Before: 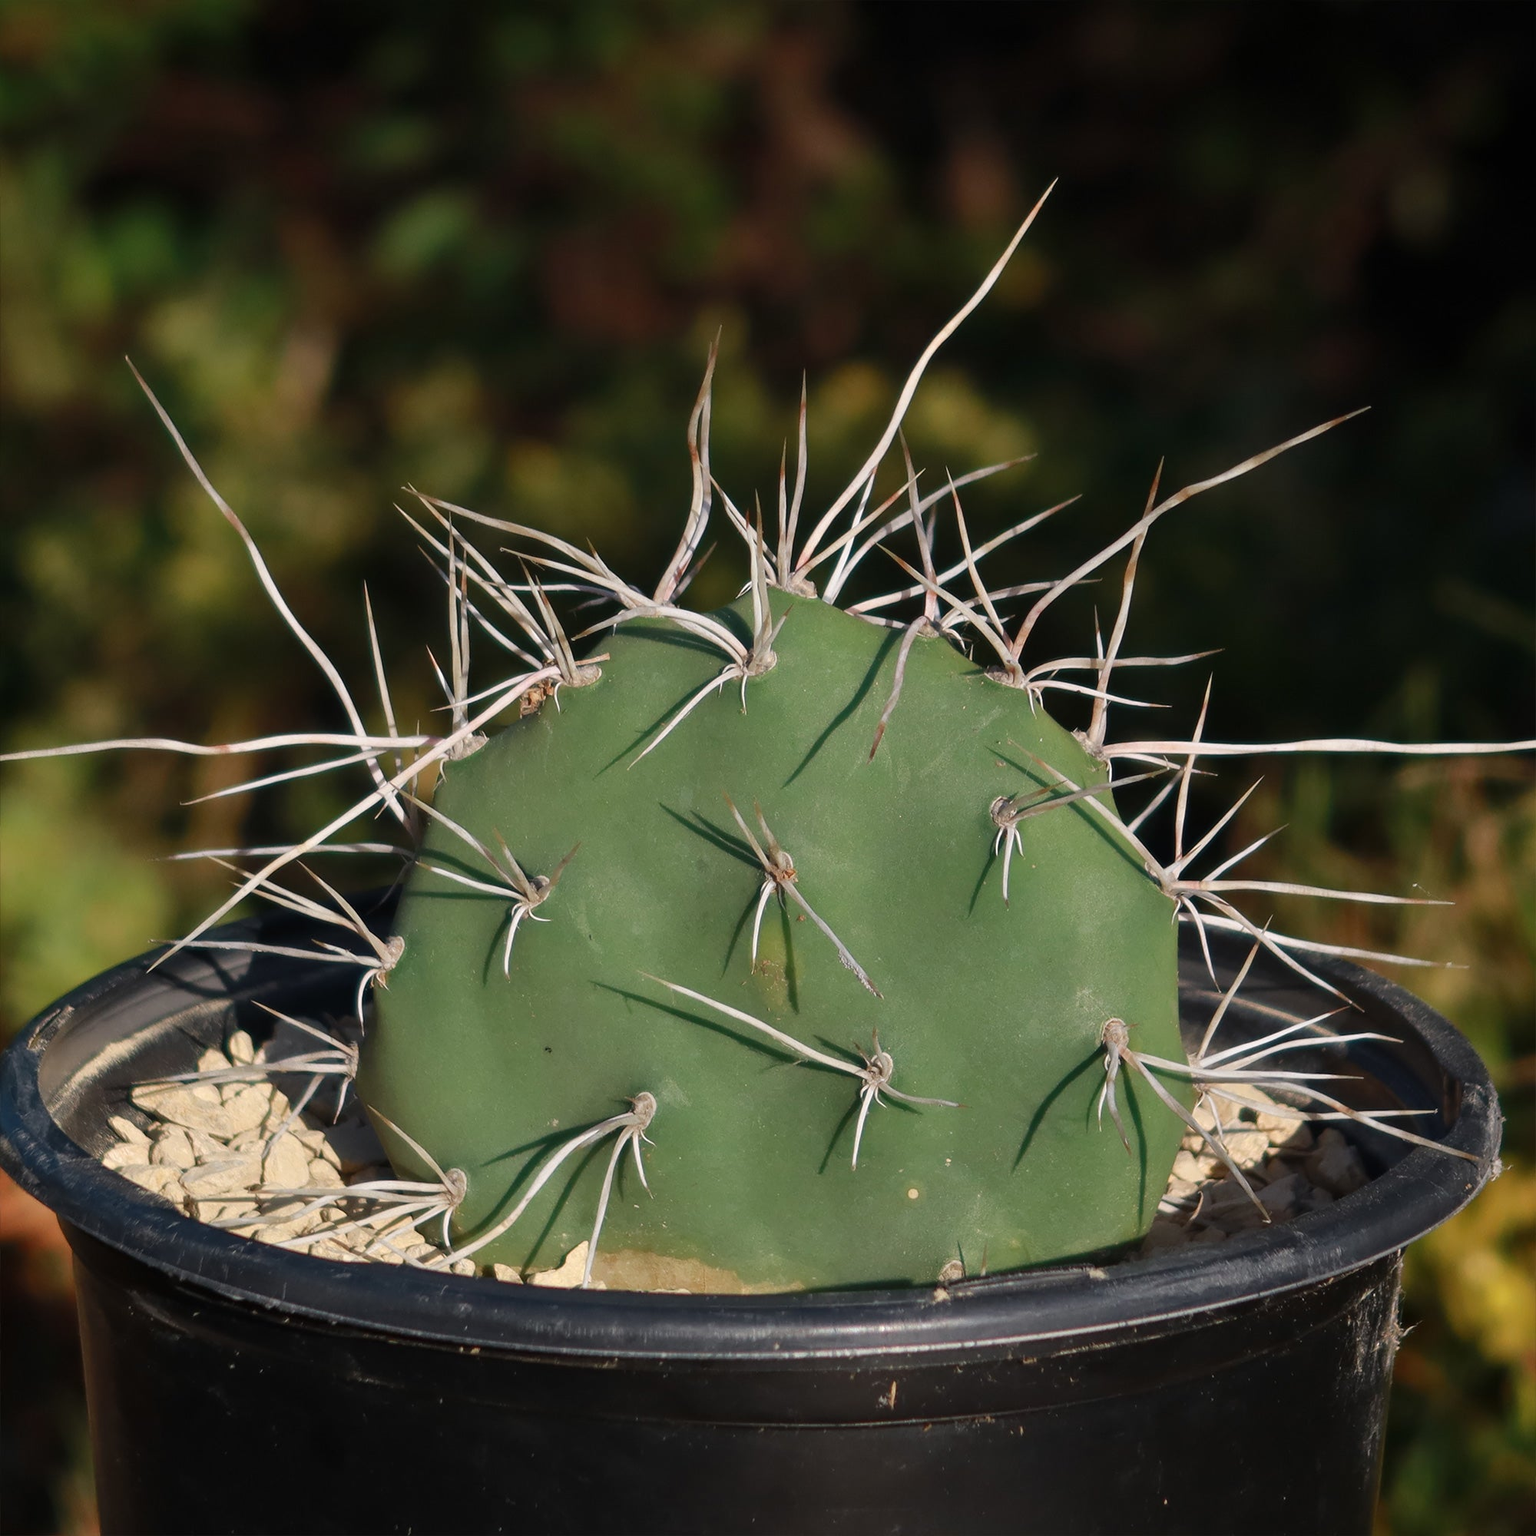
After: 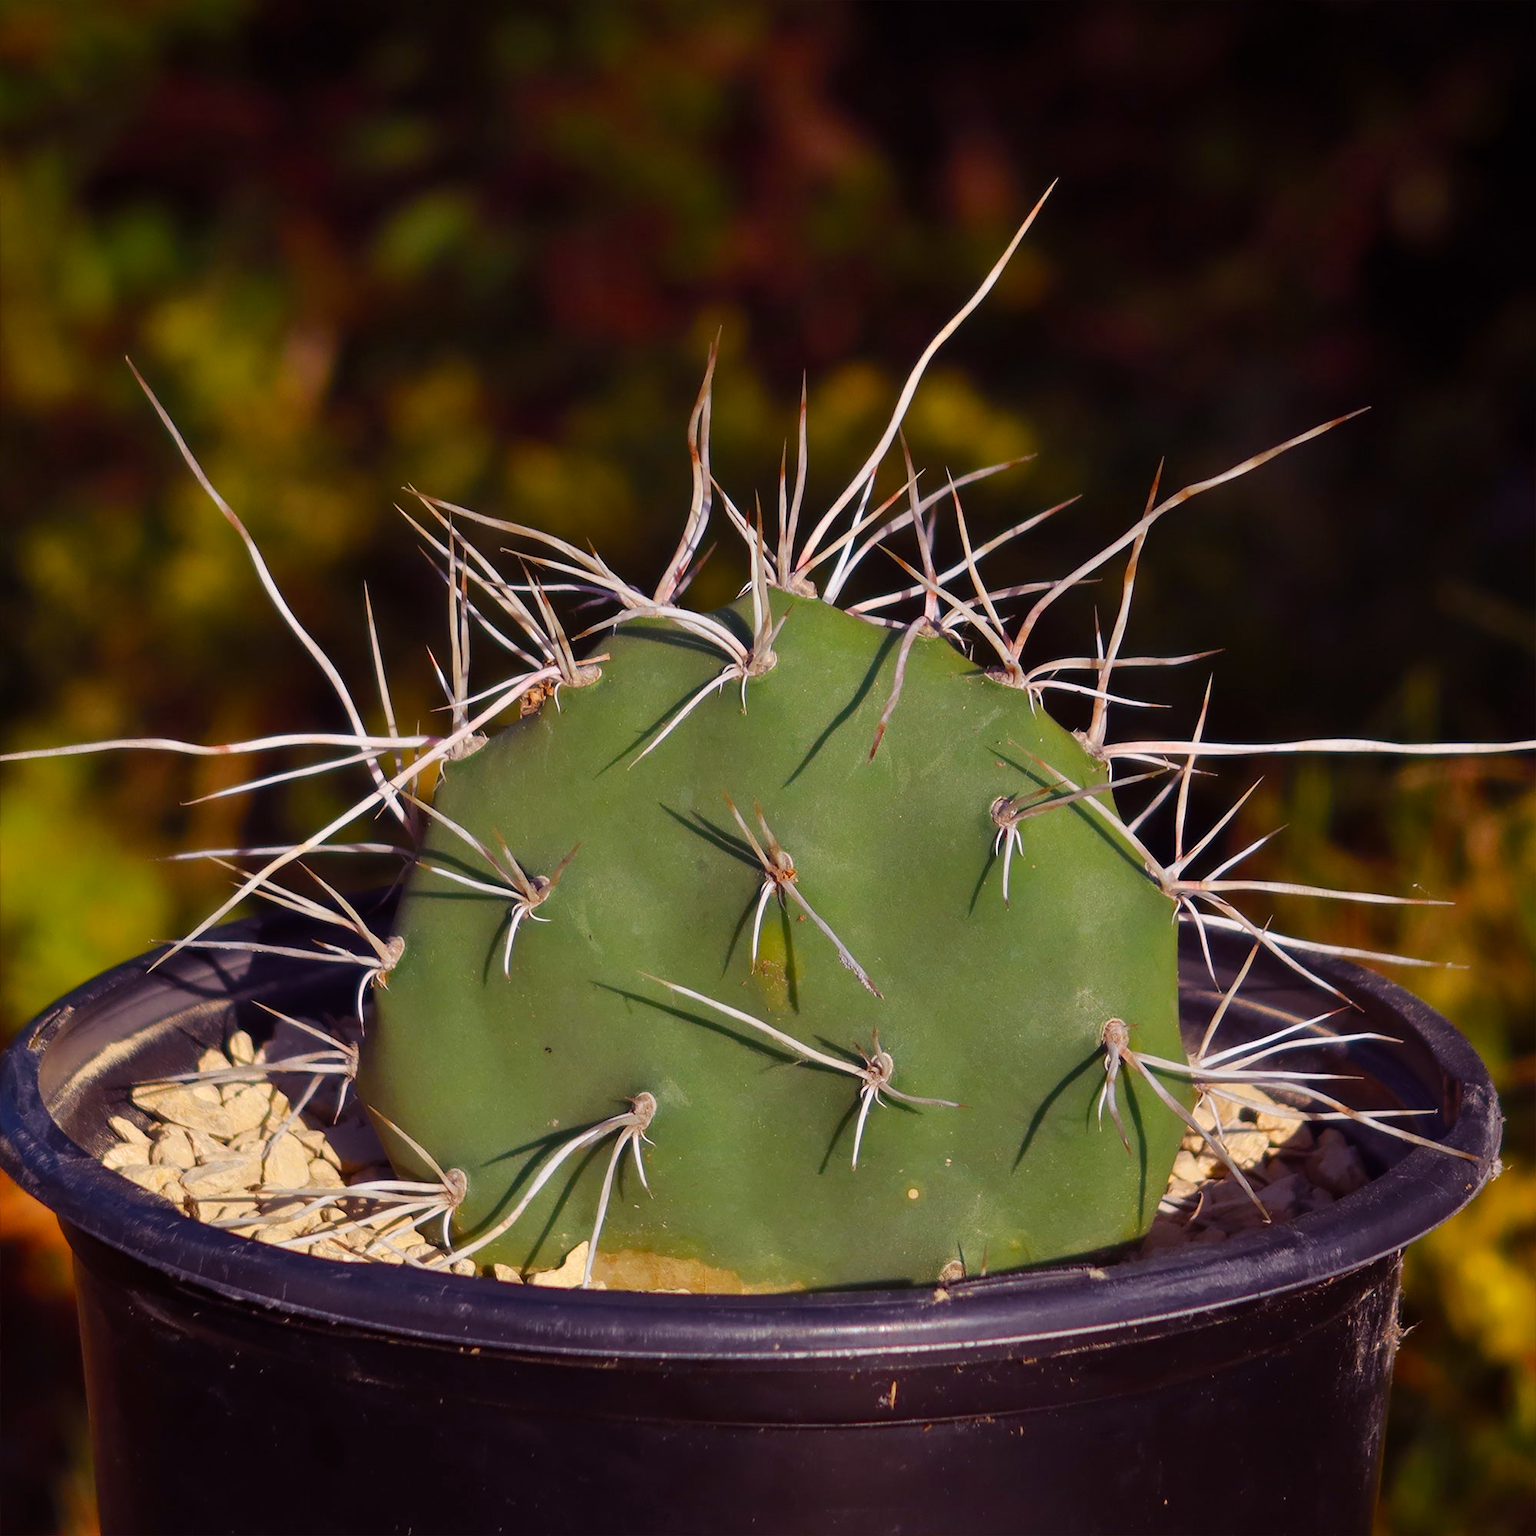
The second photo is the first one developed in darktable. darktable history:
color correction: highlights a* -0.855, highlights b* -8.83
color balance rgb: shadows lift › luminance -21.245%, shadows lift › chroma 9.326%, shadows lift › hue 283.52°, power › chroma 1.556%, power › hue 26.31°, linear chroma grading › global chroma 25.249%, perceptual saturation grading › global saturation 19.704%, global vibrance 2.918%
